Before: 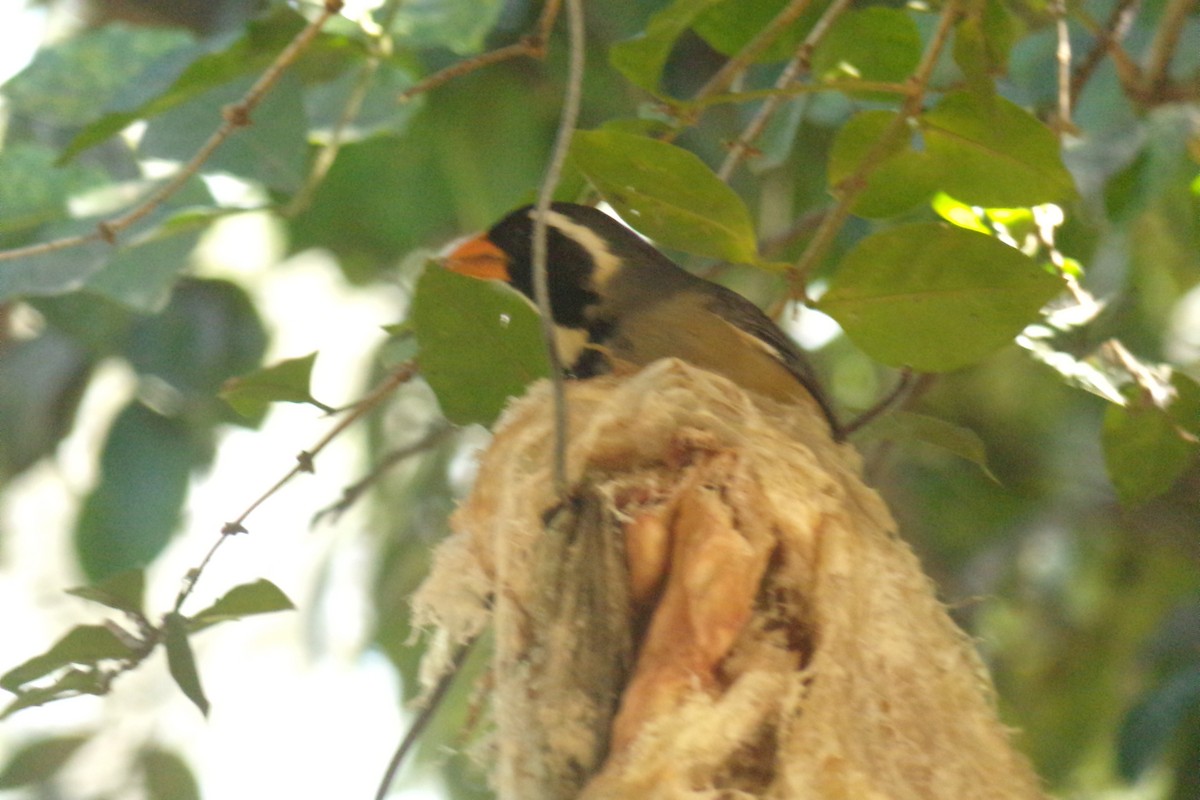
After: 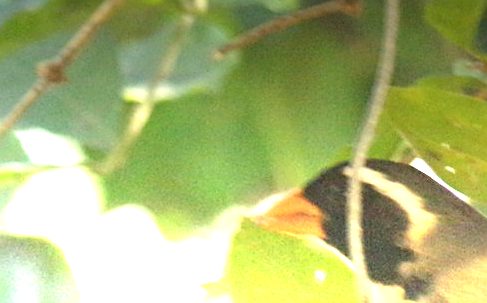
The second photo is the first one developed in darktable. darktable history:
exposure: exposure 0.15 EV, compensate highlight preservation false
graduated density: density -3.9 EV
haze removal: strength 0.1, compatibility mode true, adaptive false
crop: left 15.452%, top 5.459%, right 43.956%, bottom 56.62%
tone equalizer: on, module defaults
color zones: curves: ch1 [(0, 0.469) (0.01, 0.469) (0.12, 0.446) (0.248, 0.469) (0.5, 0.5) (0.748, 0.5) (0.99, 0.469) (1, 0.469)]
sharpen: on, module defaults
